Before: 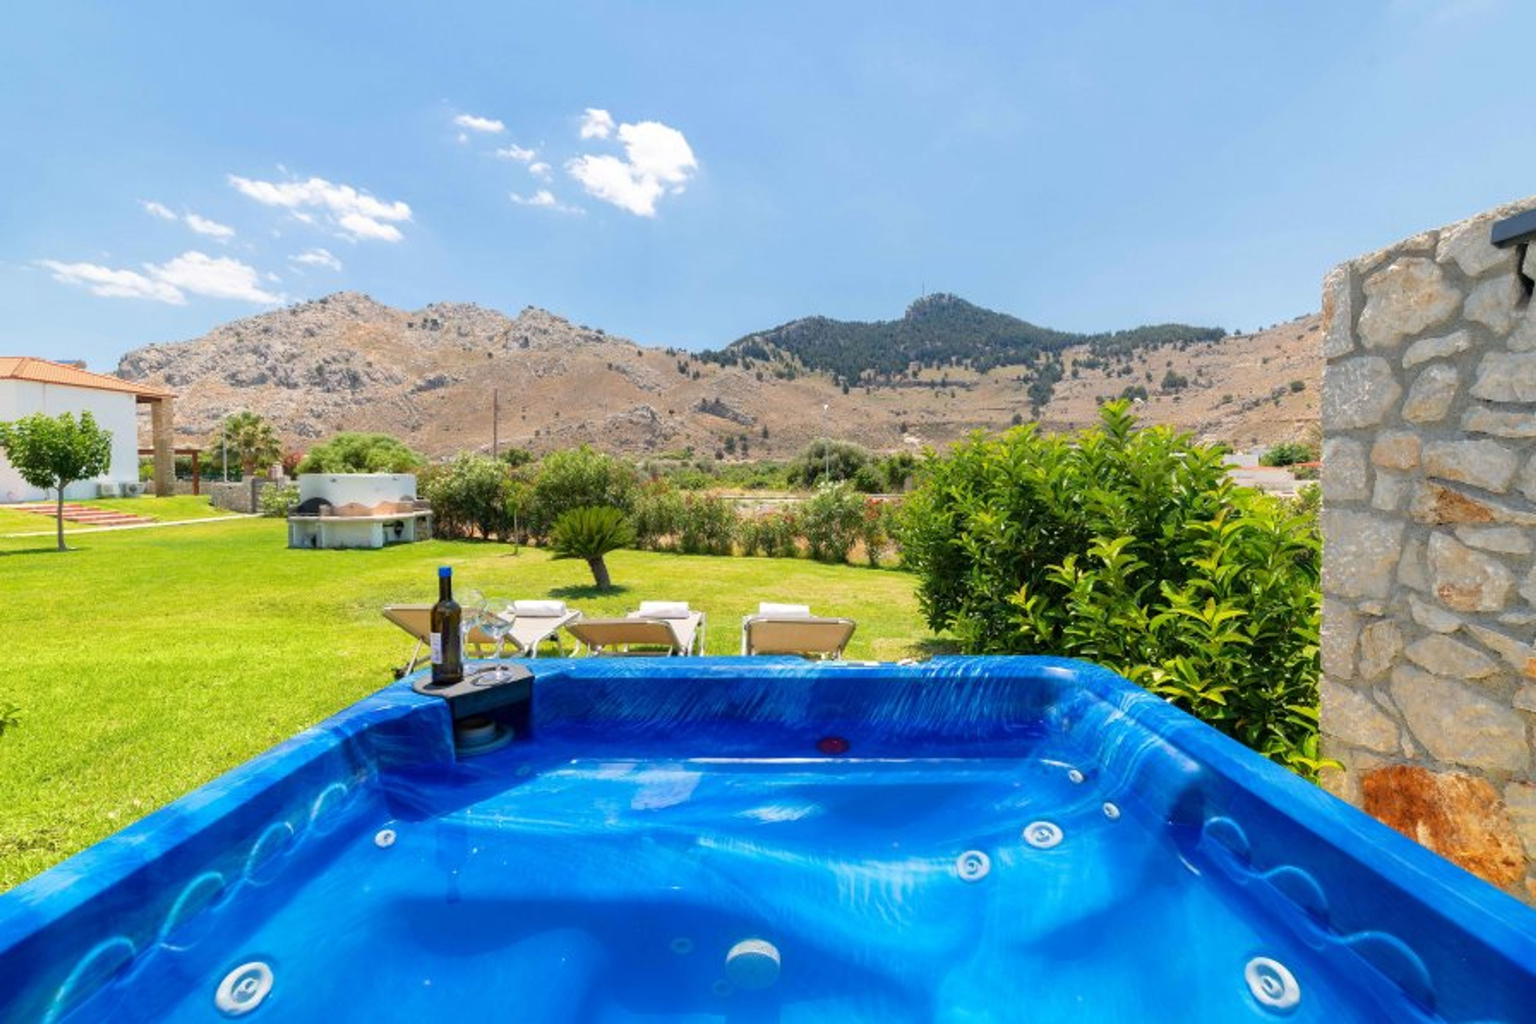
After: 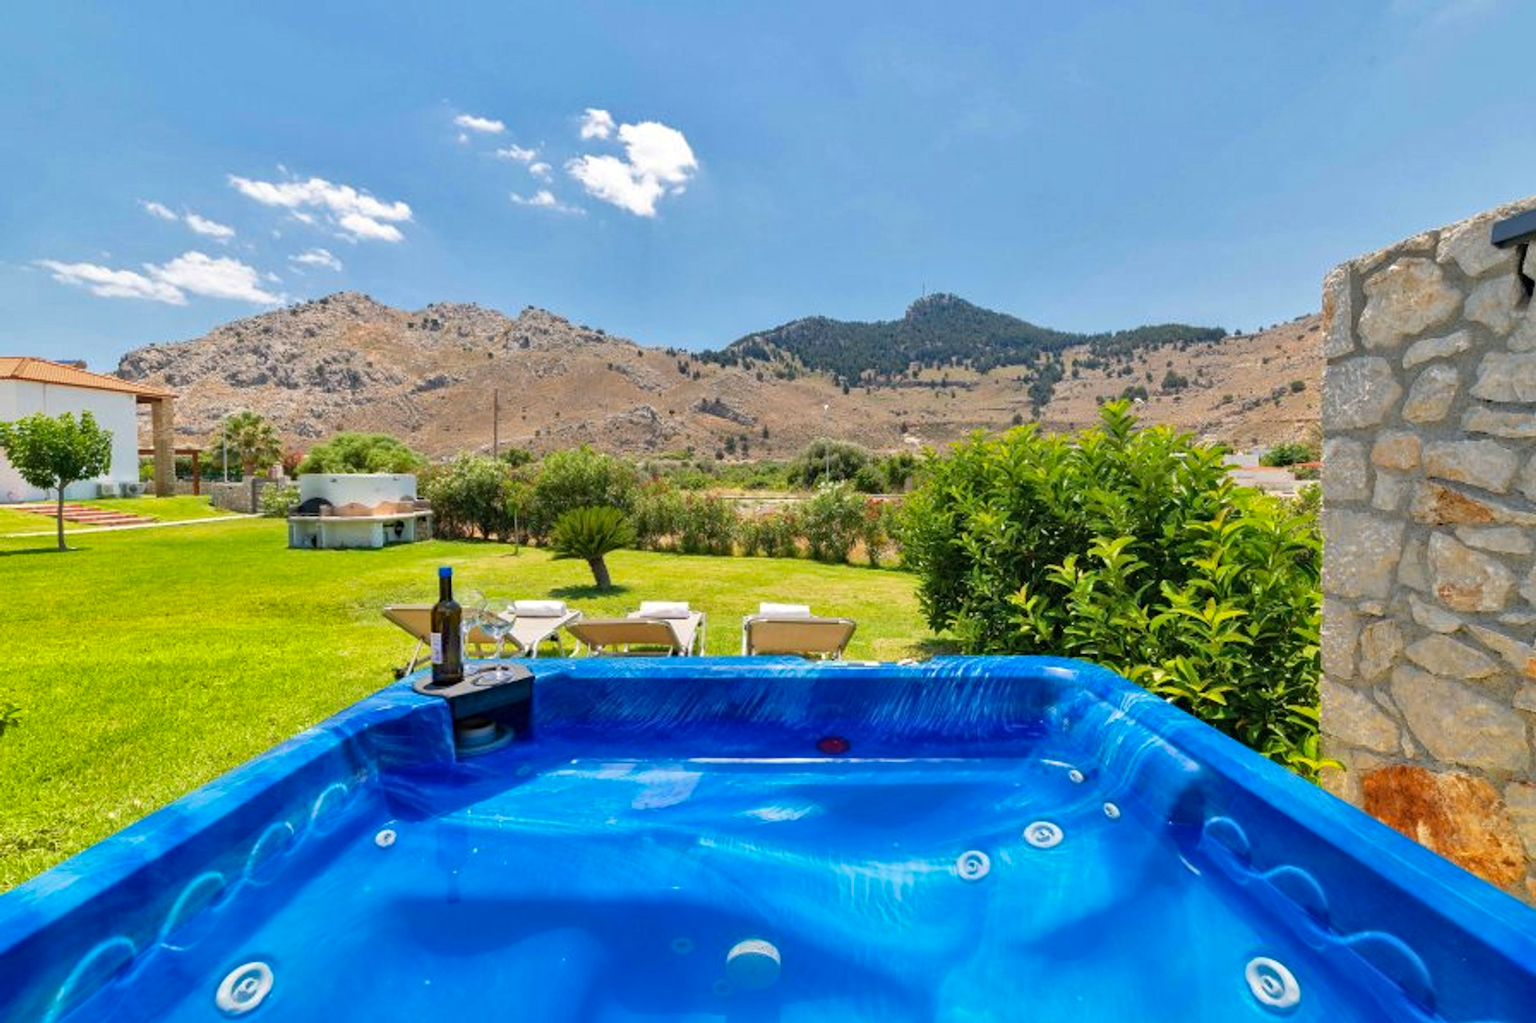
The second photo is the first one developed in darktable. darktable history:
haze removal: compatibility mode true, adaptive false
shadows and highlights: shadows 53, soften with gaussian
